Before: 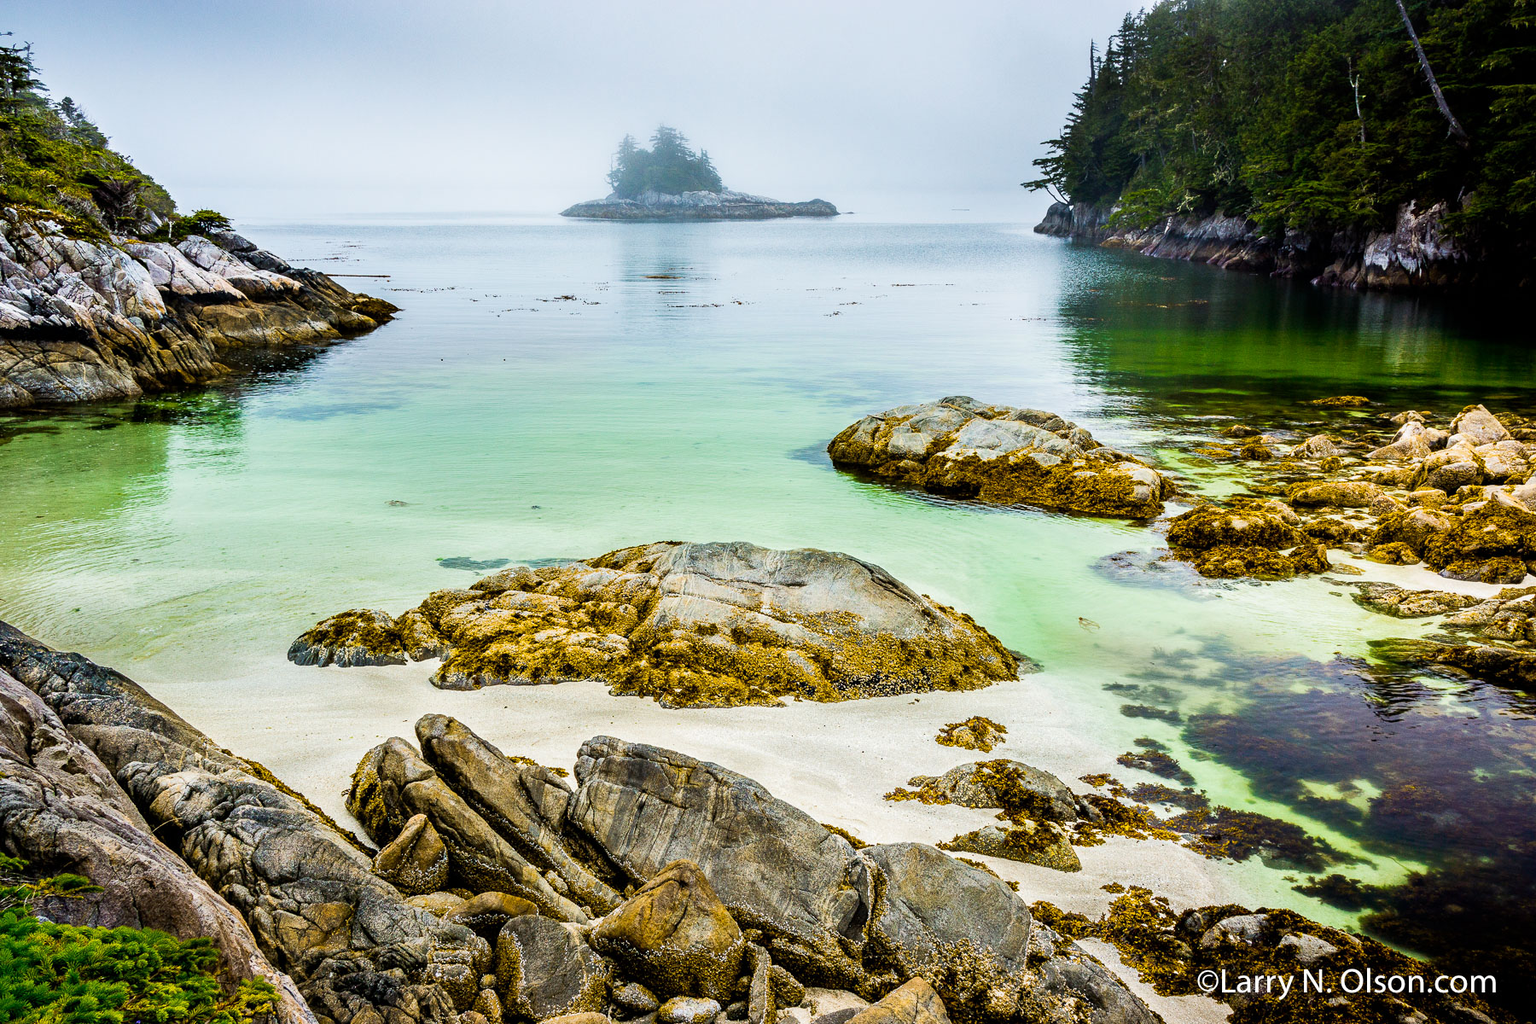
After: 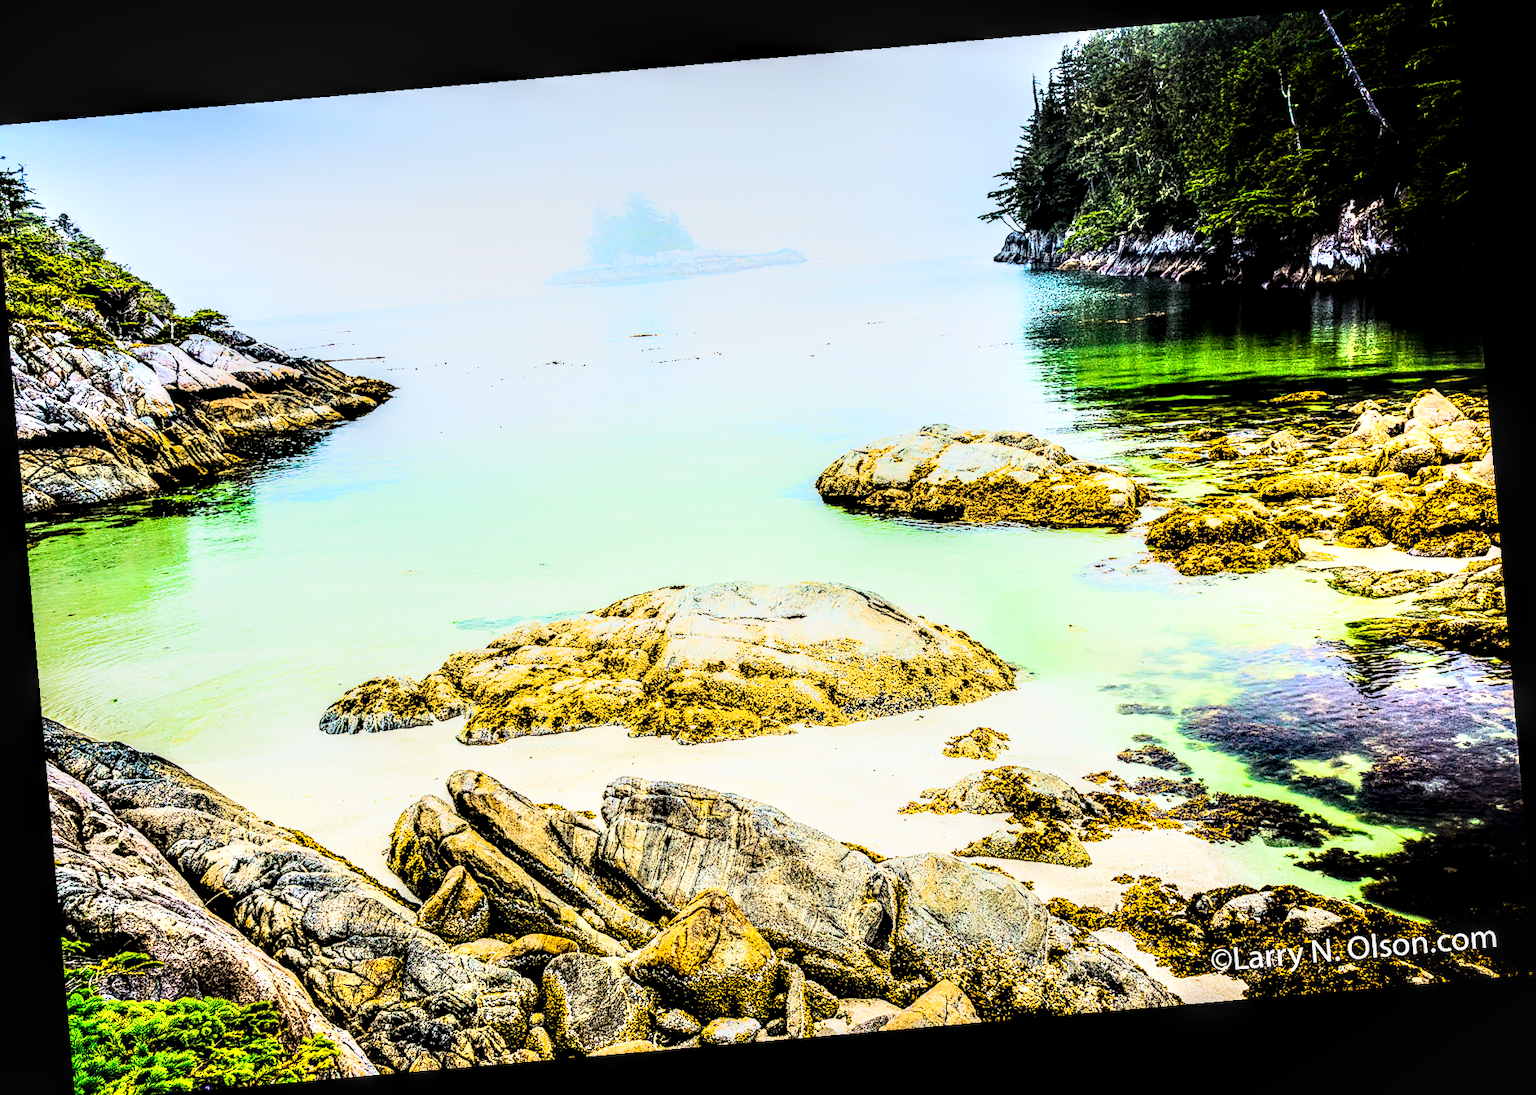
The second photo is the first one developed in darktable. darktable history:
contrast brightness saturation: contrast 0.2, brightness 0.16, saturation 0.22
shadows and highlights: shadows -40.15, highlights 62.88, soften with gaussian
crop and rotate: left 0.614%, top 0.179%, bottom 0.309%
sharpen: radius 2.167, amount 0.381, threshold 0
rotate and perspective: rotation -4.98°, automatic cropping off
tone curve: curves: ch0 [(0, 0) (0.16, 0.055) (0.506, 0.762) (1, 1.024)], color space Lab, linked channels, preserve colors none
local contrast: highlights 20%, detail 197%
